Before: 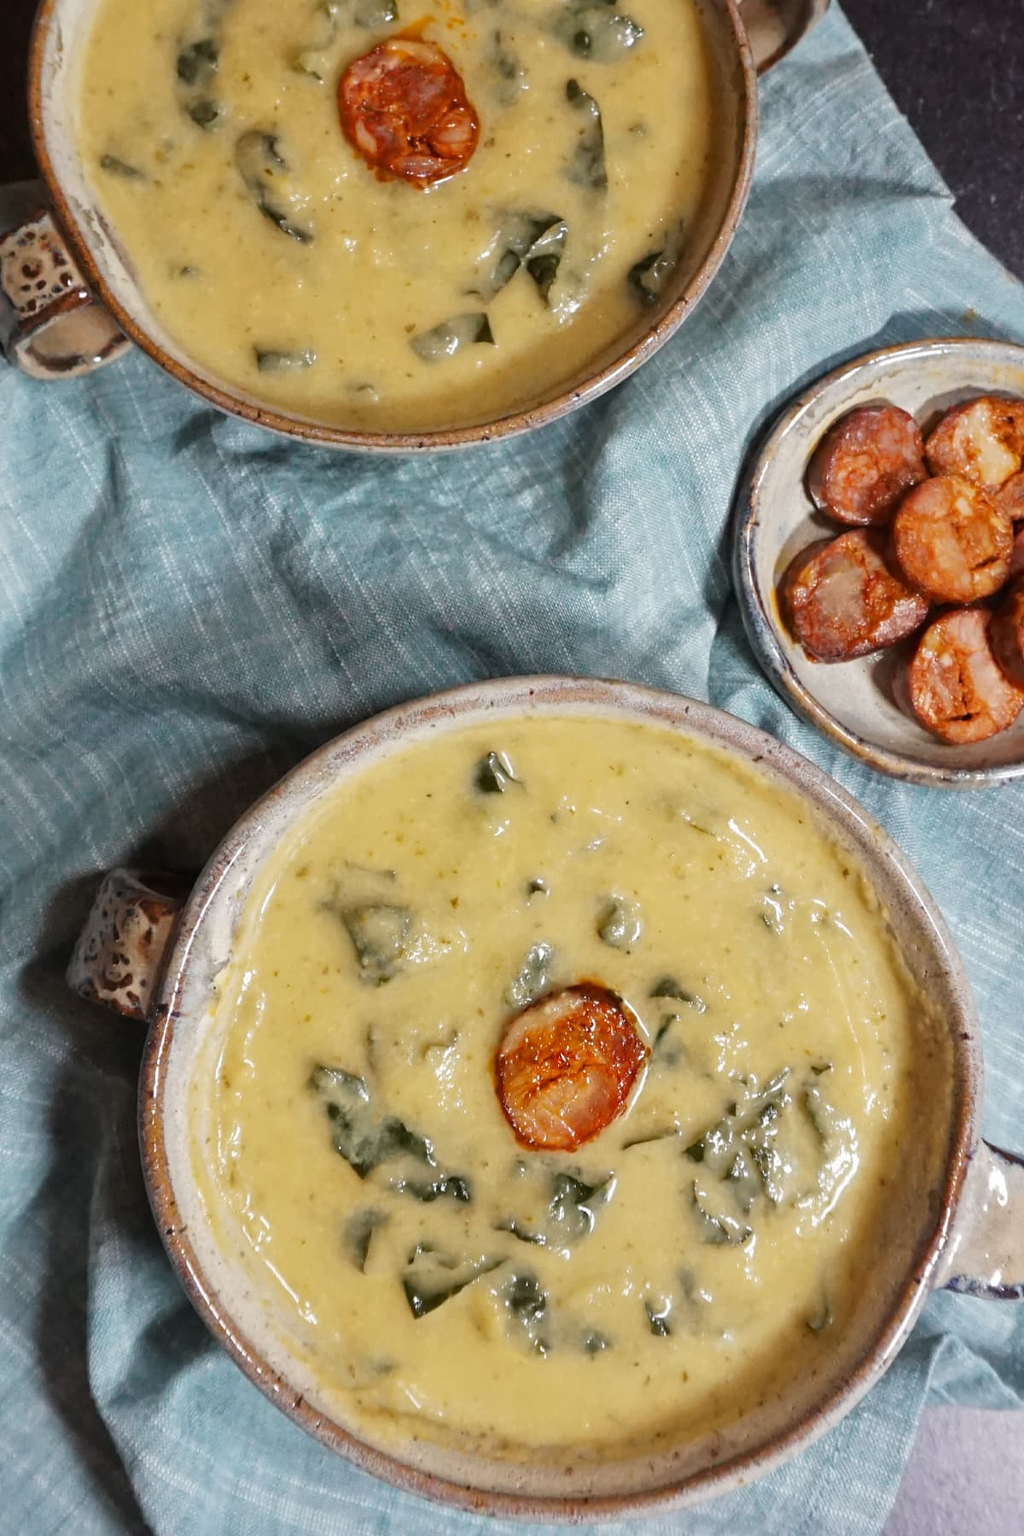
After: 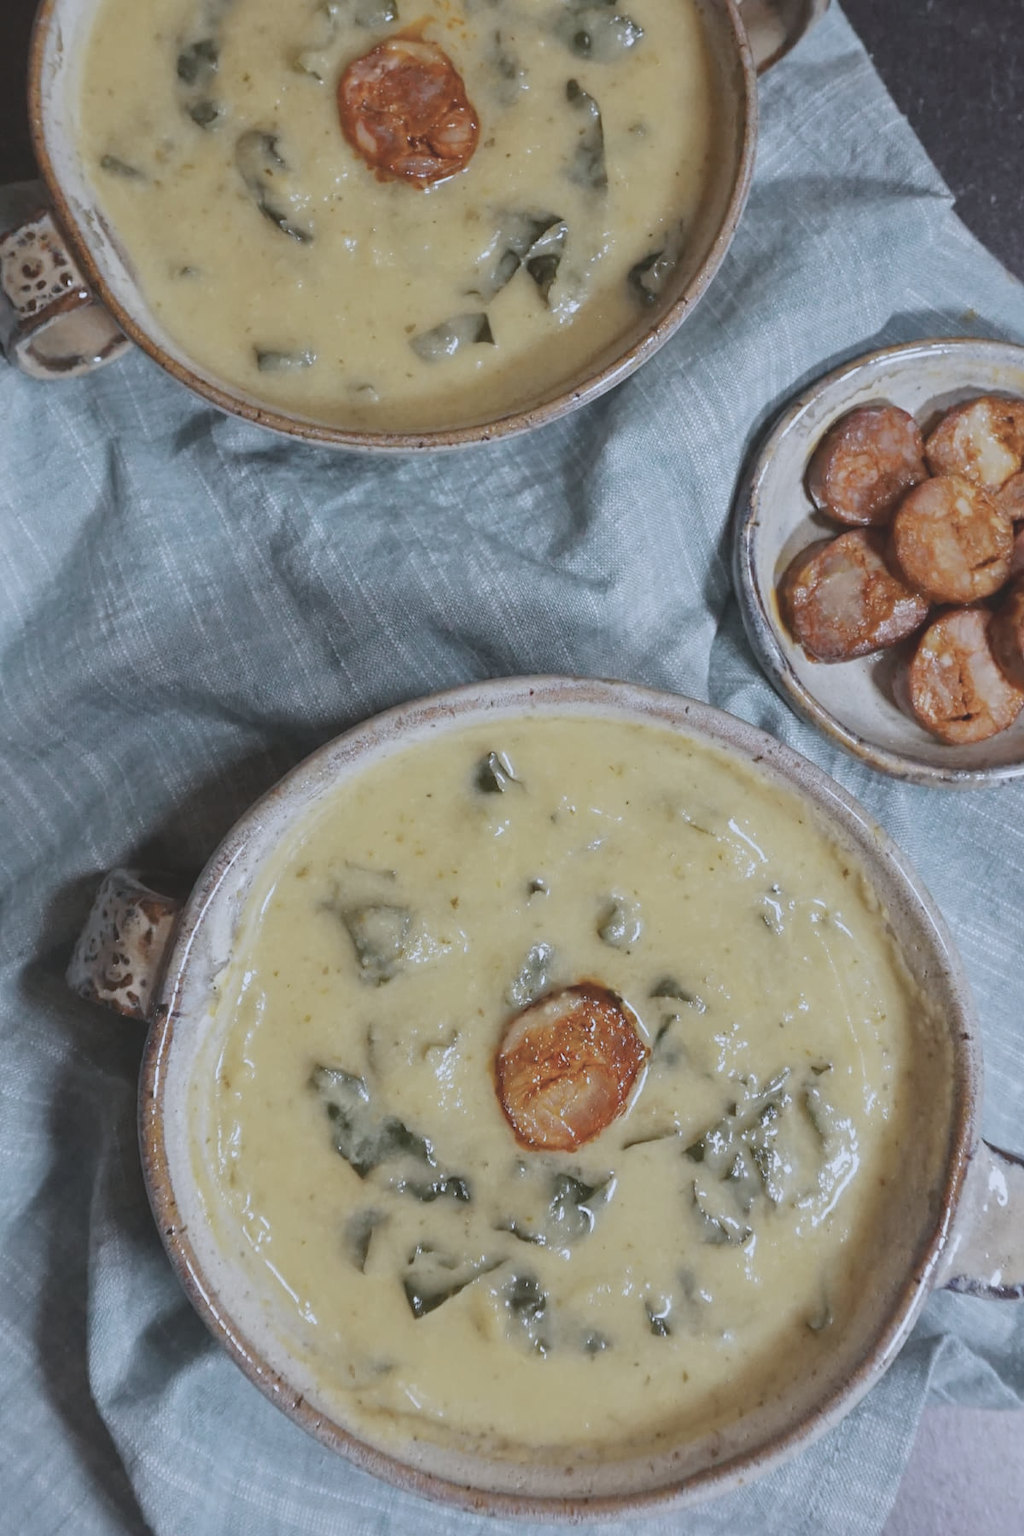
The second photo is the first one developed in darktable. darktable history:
contrast brightness saturation: contrast -0.26, saturation -0.43
white balance: red 0.926, green 1.003, blue 1.133
